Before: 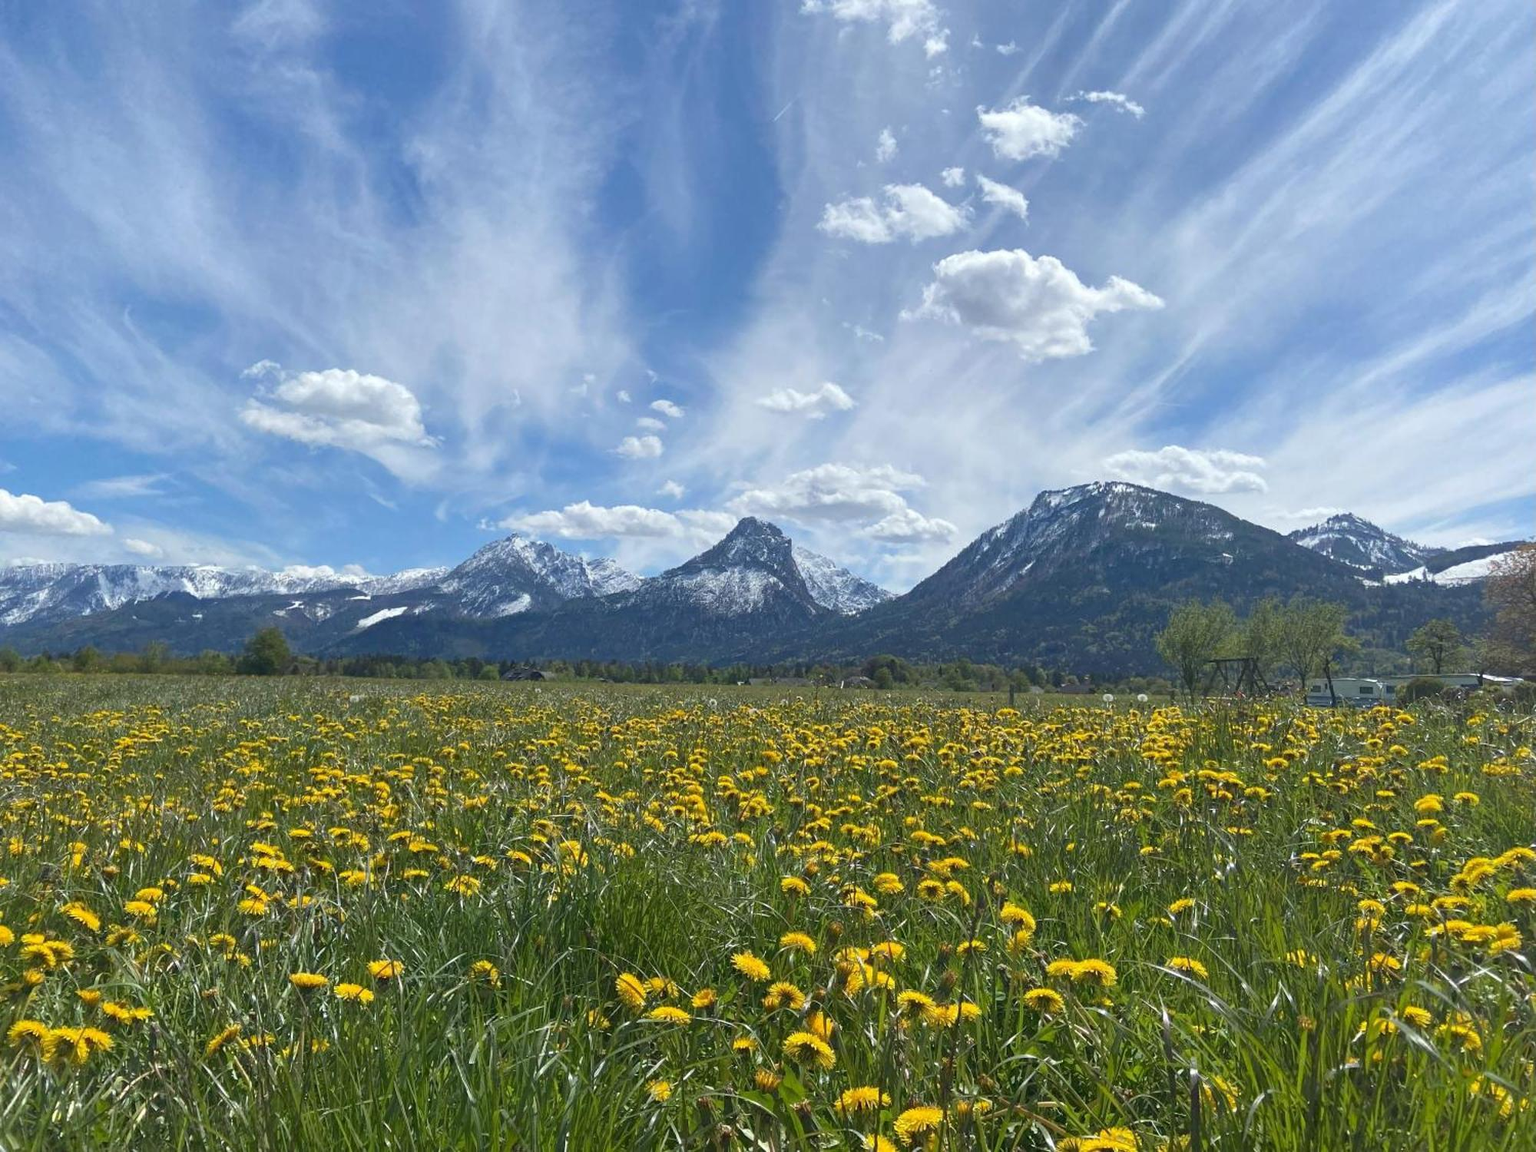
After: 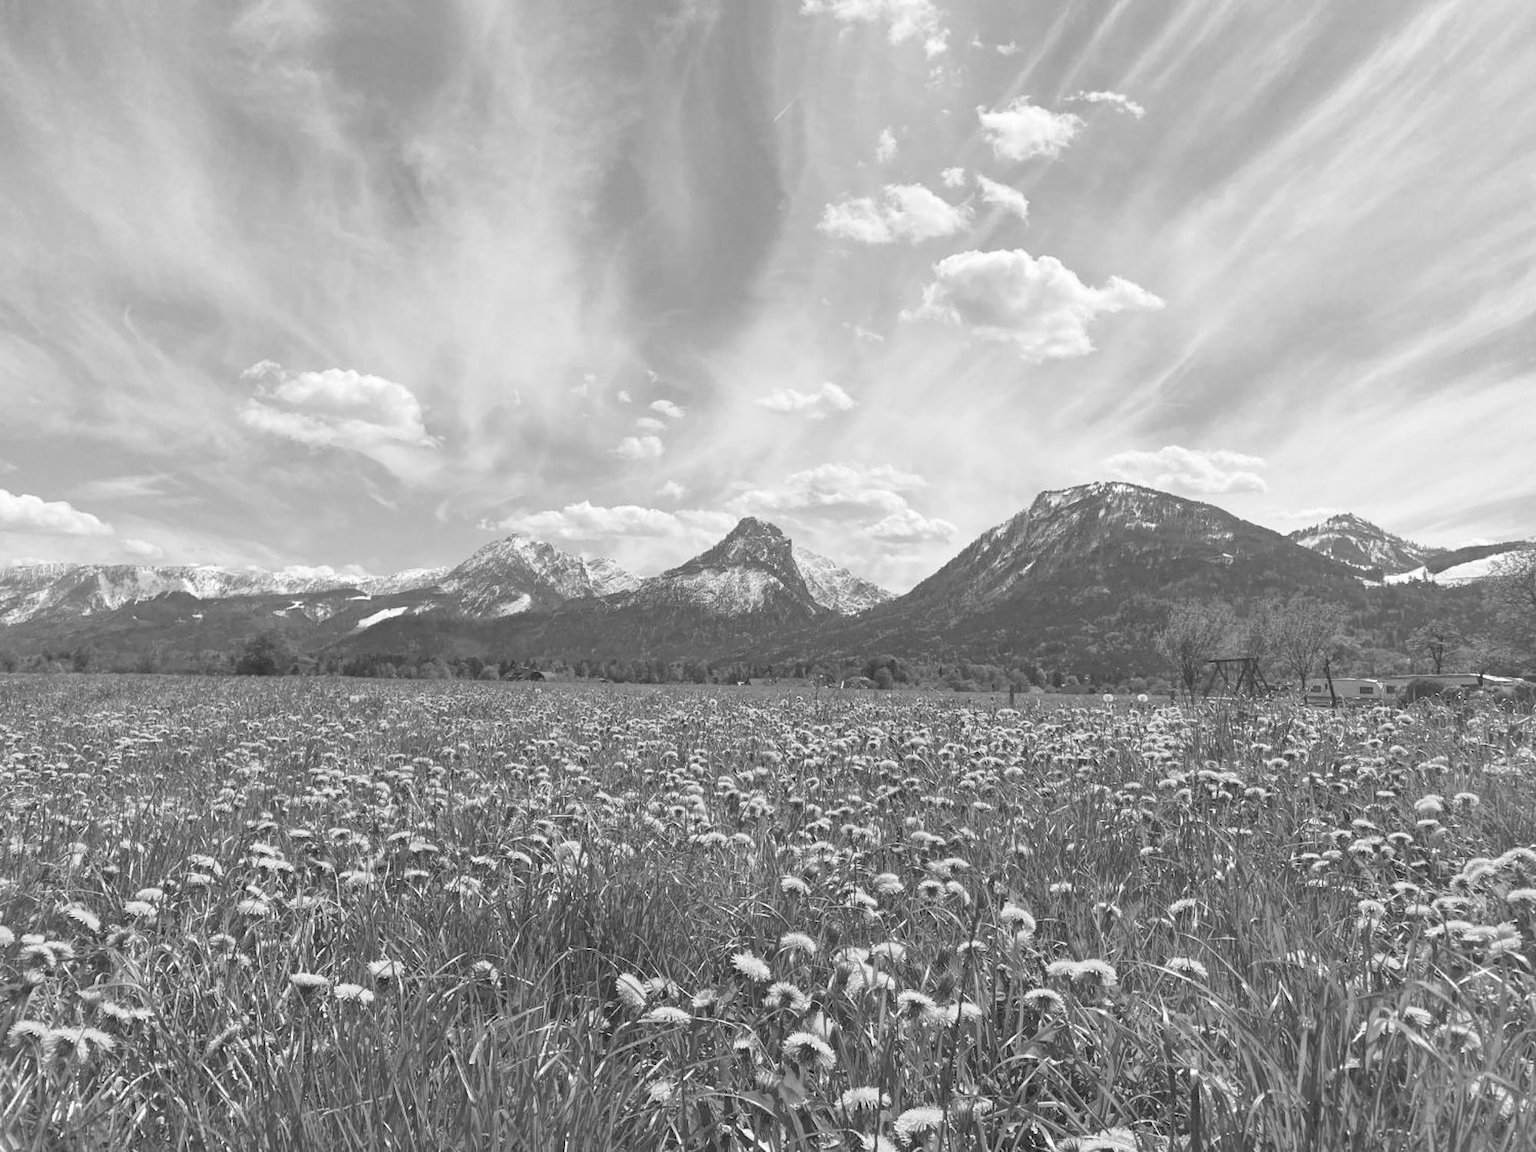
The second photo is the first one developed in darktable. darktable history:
monochrome: on, module defaults
contrast brightness saturation: contrast 0.14, brightness 0.21
